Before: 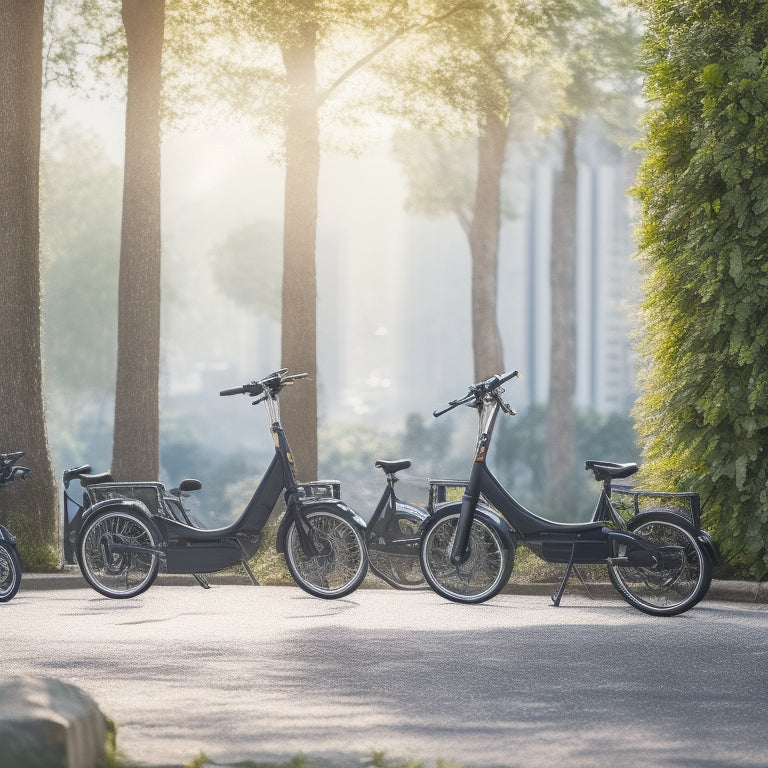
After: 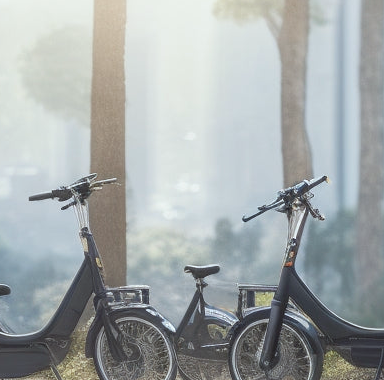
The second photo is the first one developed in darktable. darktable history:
crop: left 24.902%, top 25.455%, right 25.051%, bottom 25.034%
color correction: highlights a* -2.93, highlights b* -2.79, shadows a* 1.98, shadows b* 2.83
